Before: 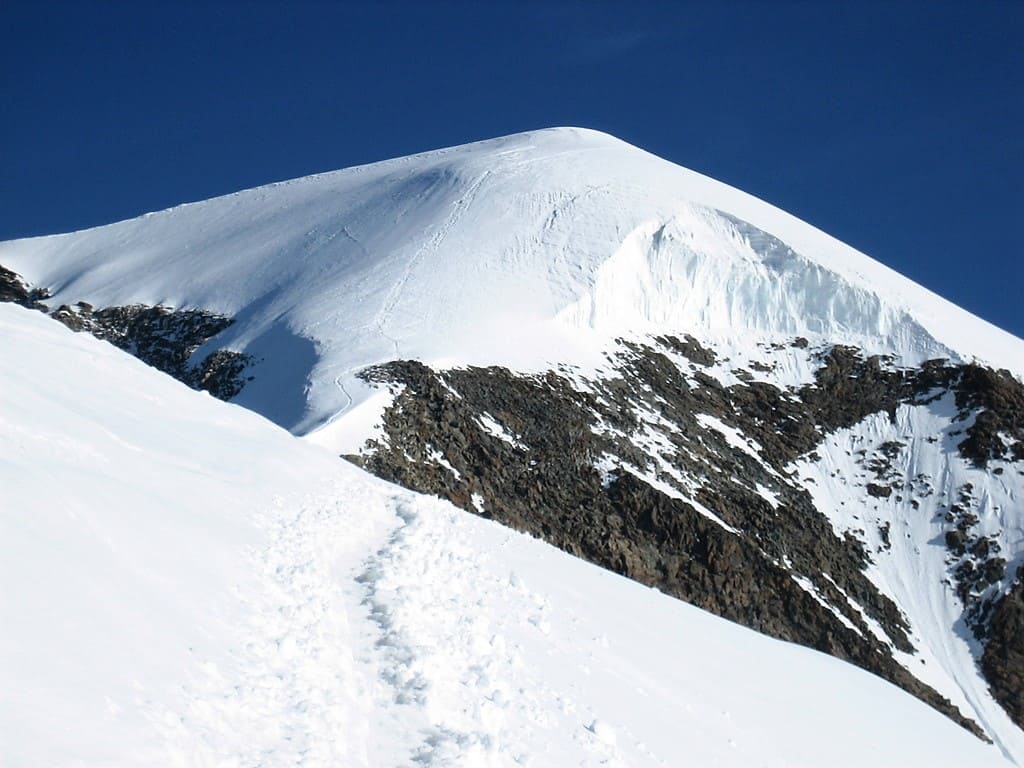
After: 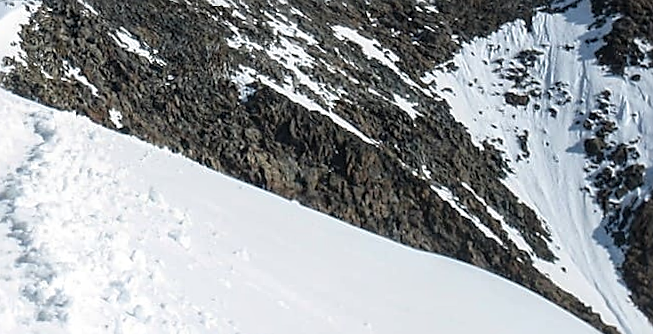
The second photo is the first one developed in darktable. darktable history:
rotate and perspective: rotation -1°, crop left 0.011, crop right 0.989, crop top 0.025, crop bottom 0.975
sharpen: on, module defaults
local contrast: on, module defaults
crop and rotate: left 35.509%, top 50.238%, bottom 4.934%
